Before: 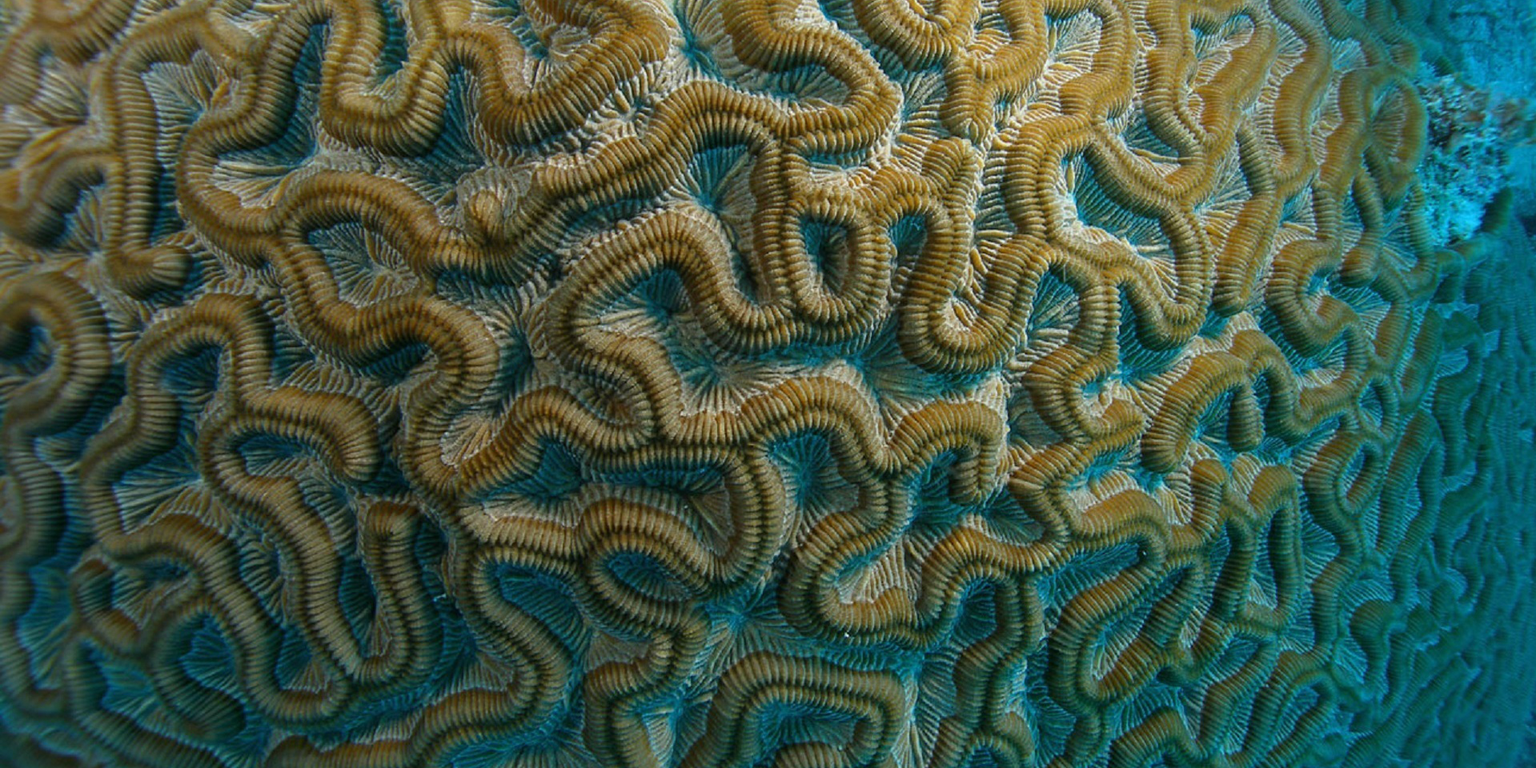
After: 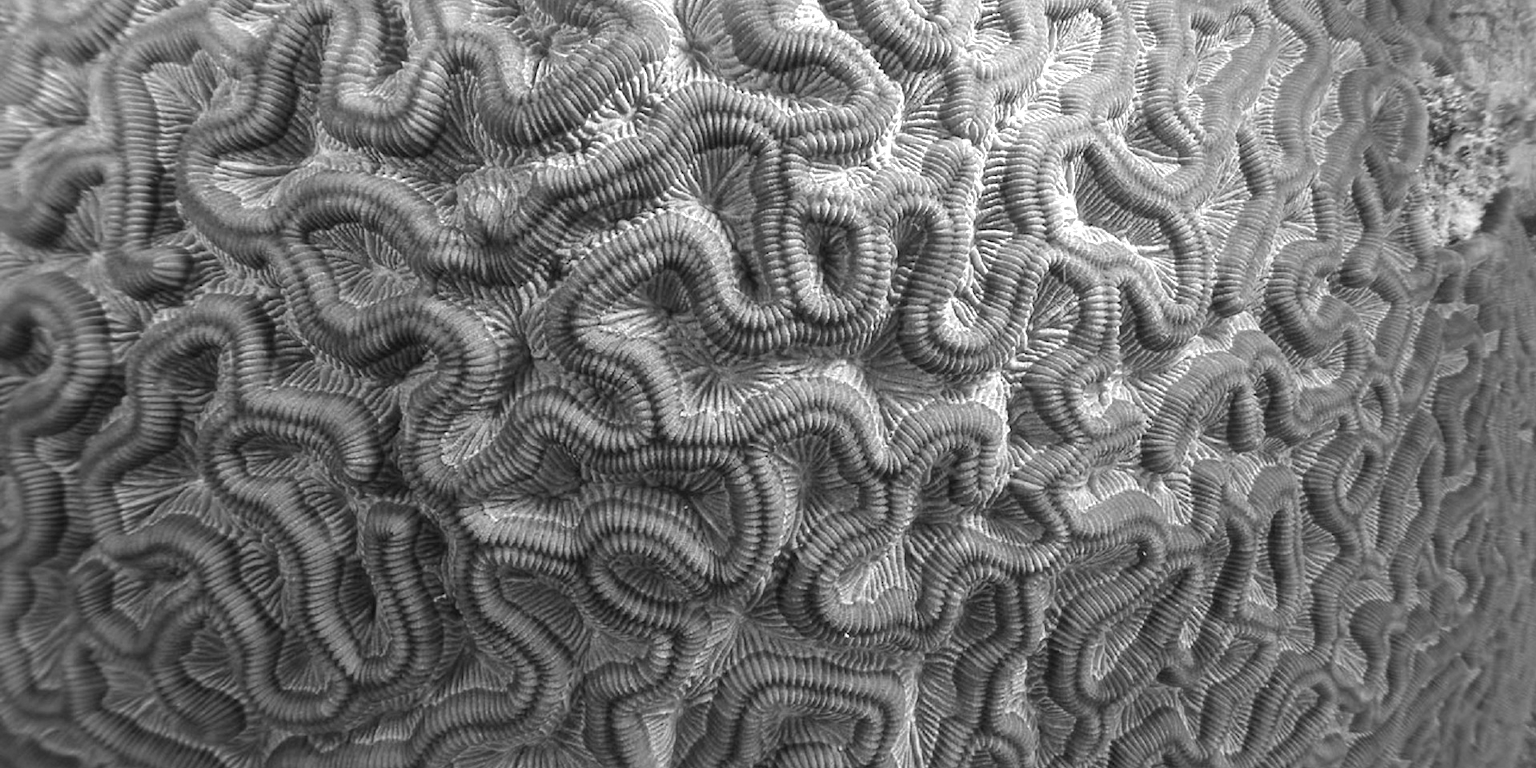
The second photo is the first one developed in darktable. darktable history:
color zones: curves: ch0 [(0.004, 0.588) (0.116, 0.636) (0.259, 0.476) (0.423, 0.464) (0.75, 0.5)]; ch1 [(0, 0) (0.143, 0) (0.286, 0) (0.429, 0) (0.571, 0) (0.714, 0) (0.857, 0)], mix 30.44%
exposure: black level correction 0, exposure 1.022 EV, compensate highlight preservation false
